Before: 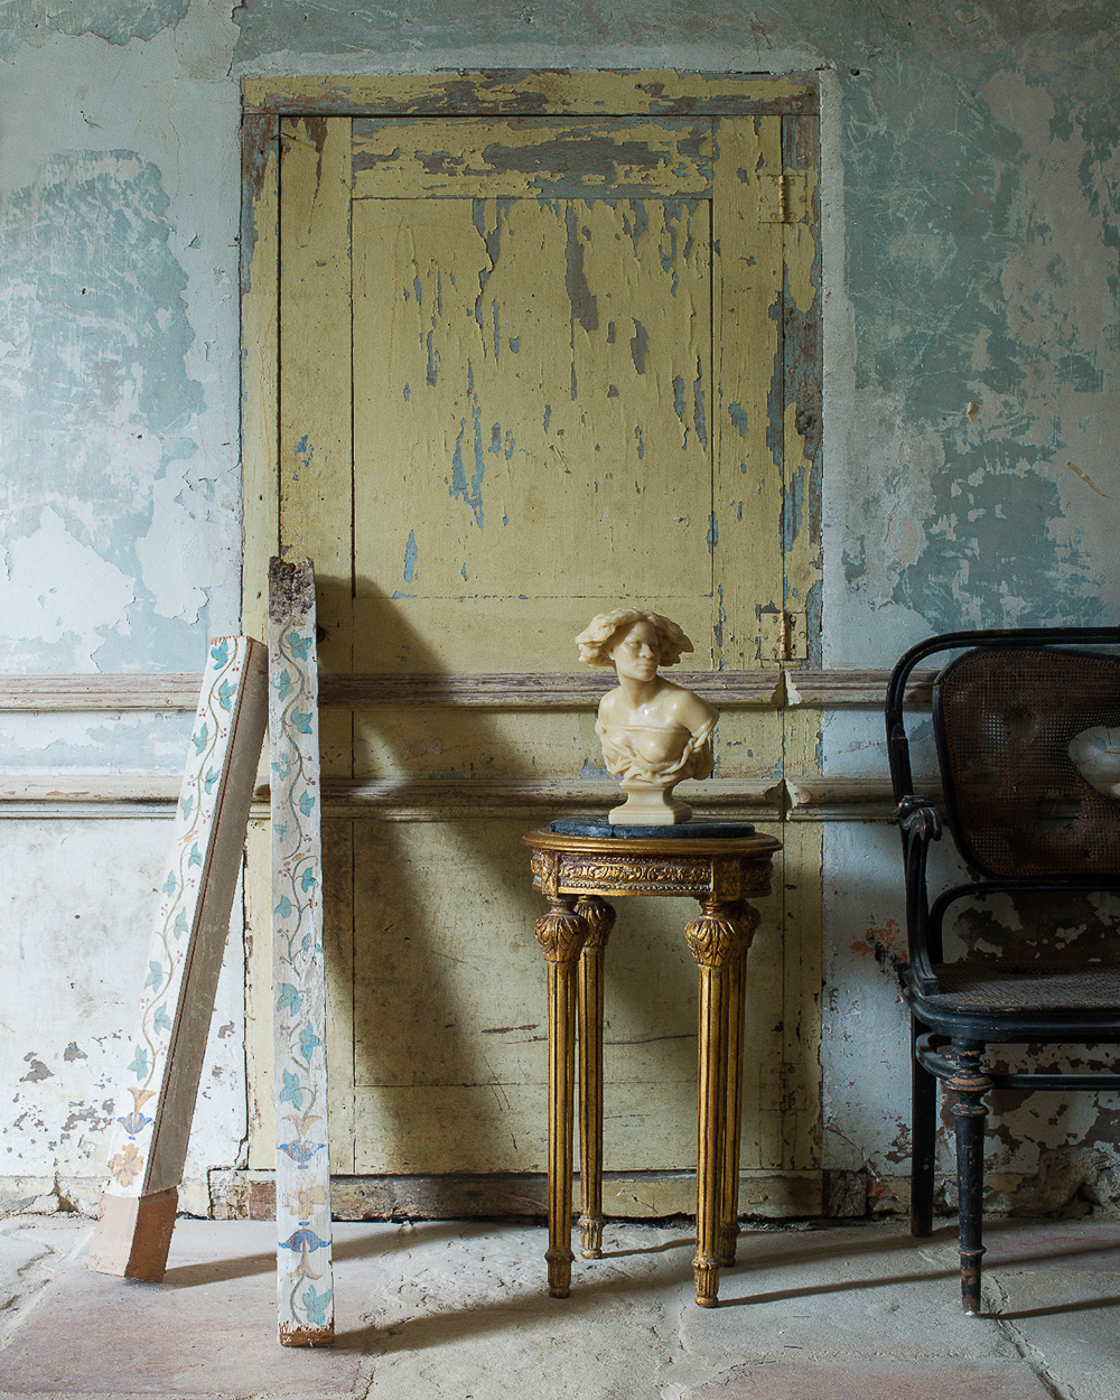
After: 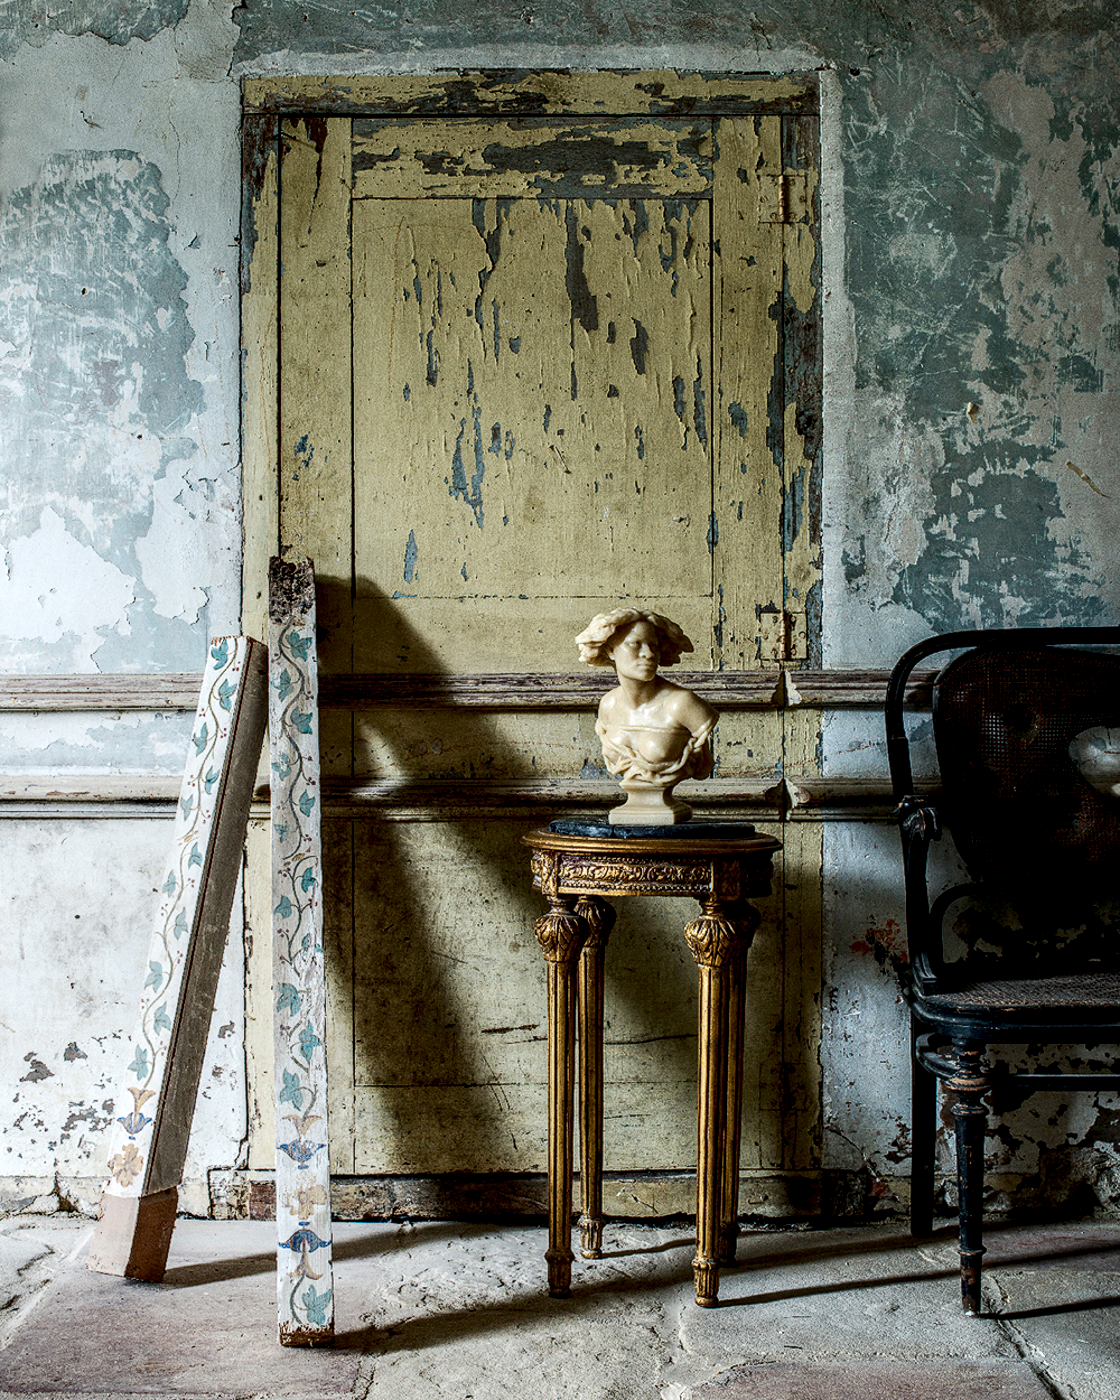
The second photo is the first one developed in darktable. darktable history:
contrast brightness saturation: contrast 0.28
tone equalizer: -8 EV 0.25 EV, -7 EV 0.417 EV, -6 EV 0.417 EV, -5 EV 0.25 EV, -3 EV -0.25 EV, -2 EV -0.417 EV, -1 EV -0.417 EV, +0 EV -0.25 EV, edges refinement/feathering 500, mask exposure compensation -1.57 EV, preserve details guided filter
local contrast: highlights 19%, detail 186%
